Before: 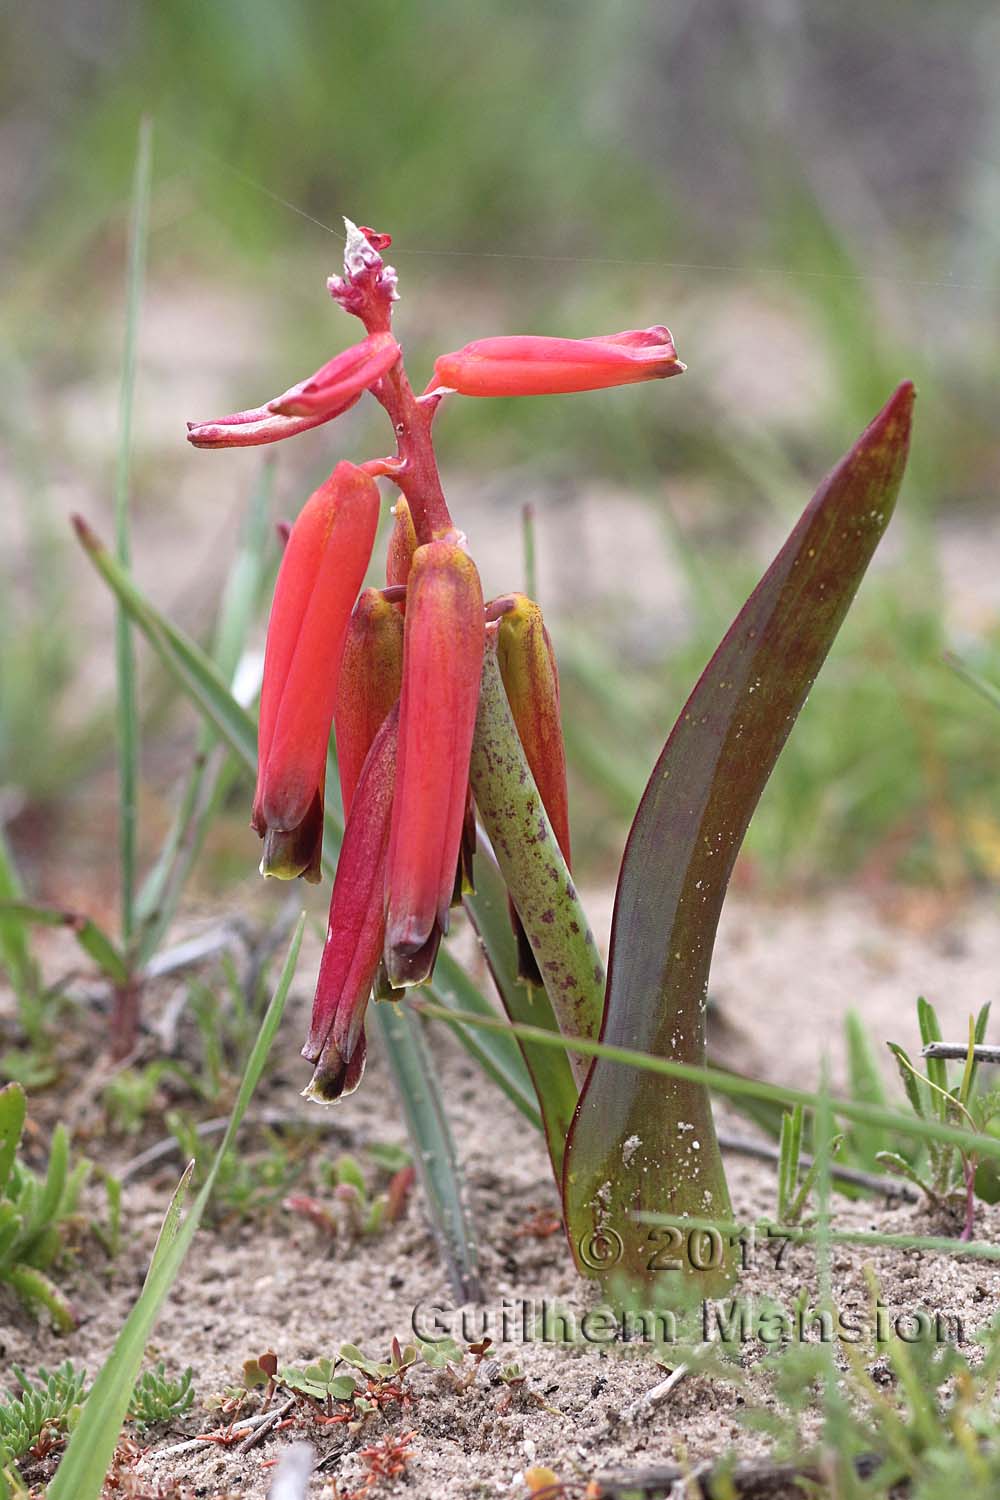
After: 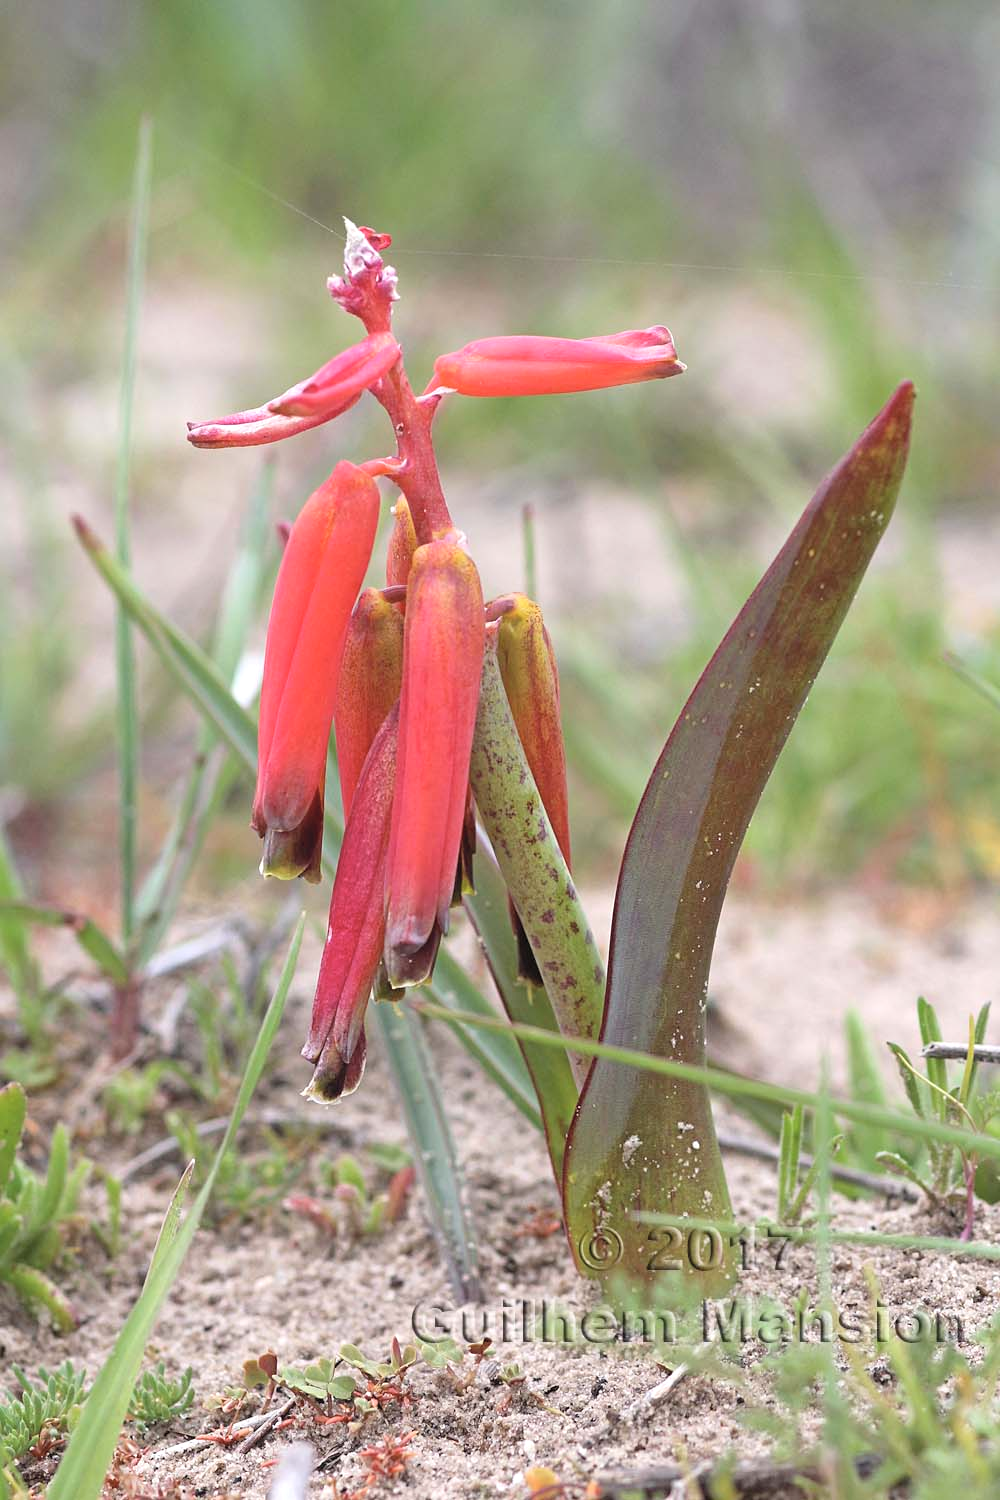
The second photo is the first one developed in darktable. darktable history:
contrast brightness saturation: brightness 0.125
exposure: exposure 0.127 EV, compensate highlight preservation false
